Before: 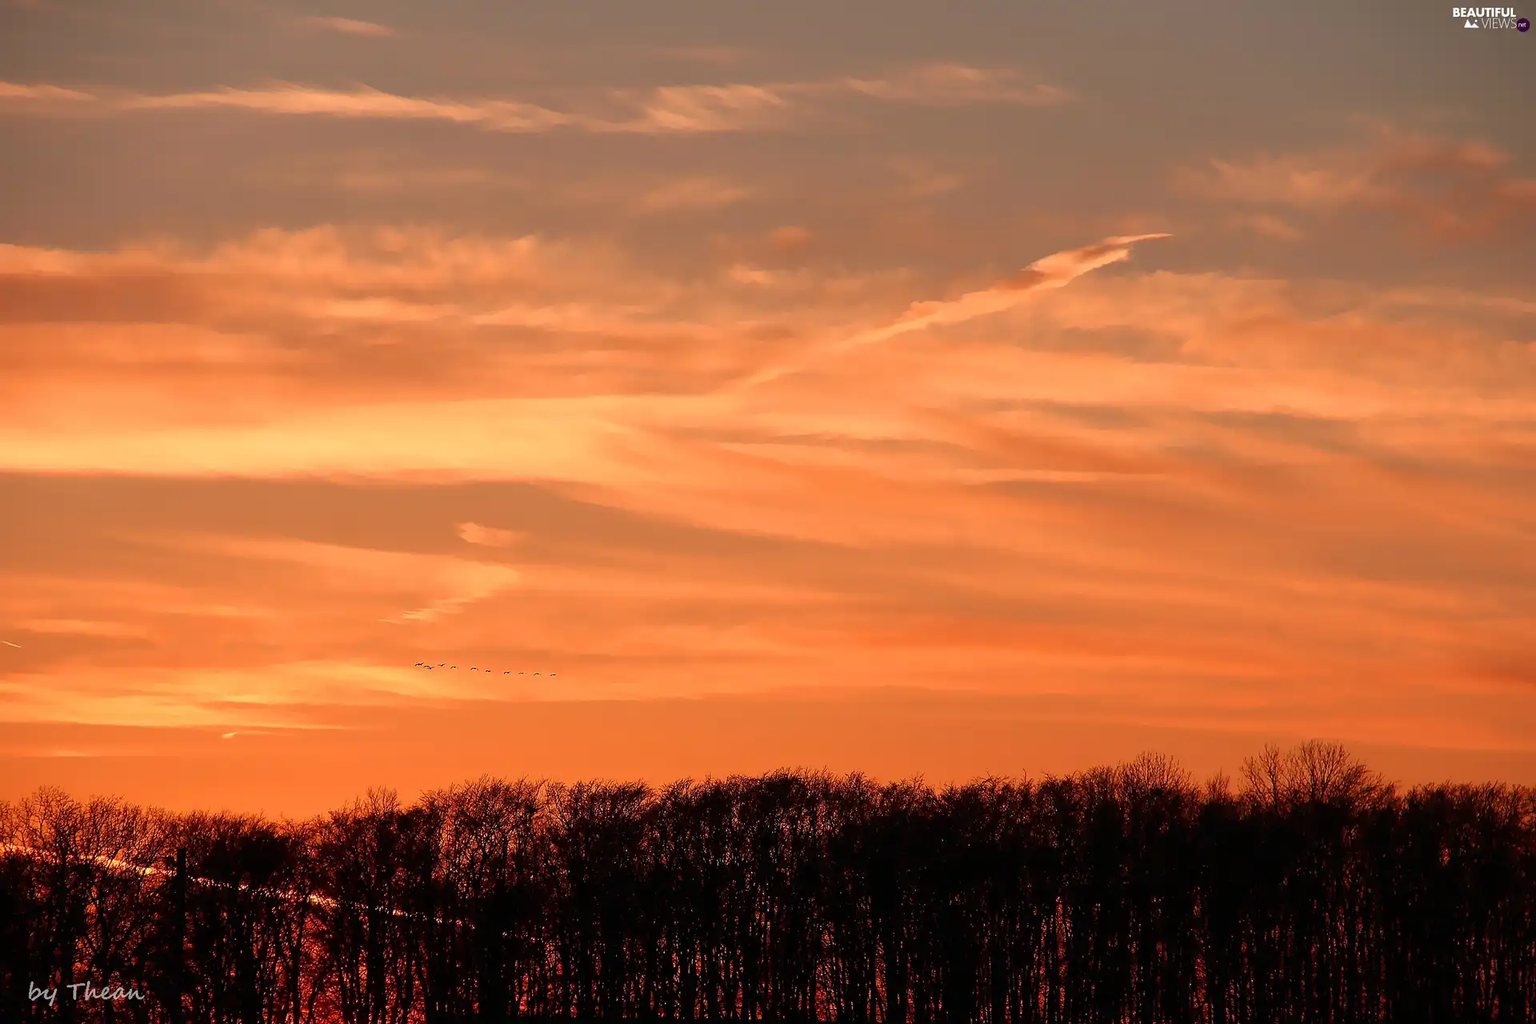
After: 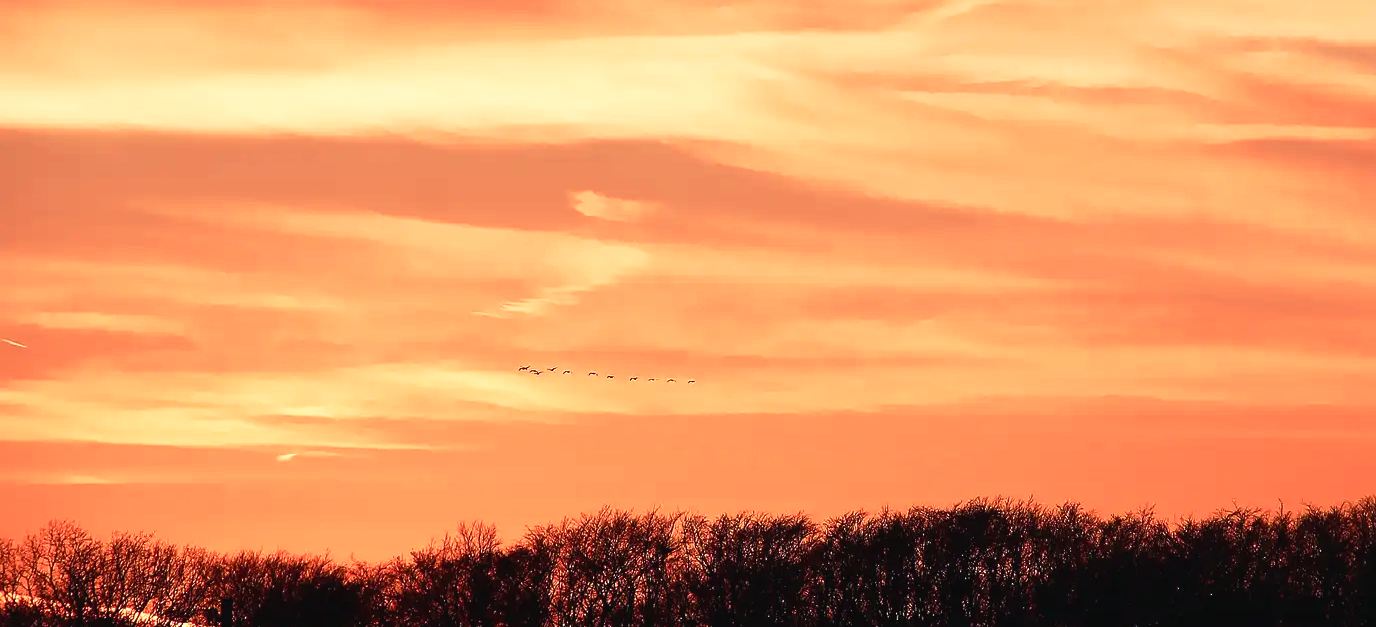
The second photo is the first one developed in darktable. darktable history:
crop: top 36.117%, right 28.319%, bottom 14.898%
base curve: curves: ch0 [(0, 0) (0.257, 0.25) (0.482, 0.586) (0.757, 0.871) (1, 1)], preserve colors none
color balance rgb: shadows lift › chroma 4.247%, shadows lift › hue 251.82°, global offset › luminance 0.27%, perceptual saturation grading › global saturation 0.149%, perceptual saturation grading › highlights -30.544%, perceptual saturation grading › shadows 19.674%
tone equalizer: -8 EV -0.435 EV, -7 EV -0.42 EV, -6 EV -0.355 EV, -5 EV -0.2 EV, -3 EV 0.208 EV, -2 EV 0.343 EV, -1 EV 0.409 EV, +0 EV 0.437 EV, edges refinement/feathering 500, mask exposure compensation -1.57 EV, preserve details no
